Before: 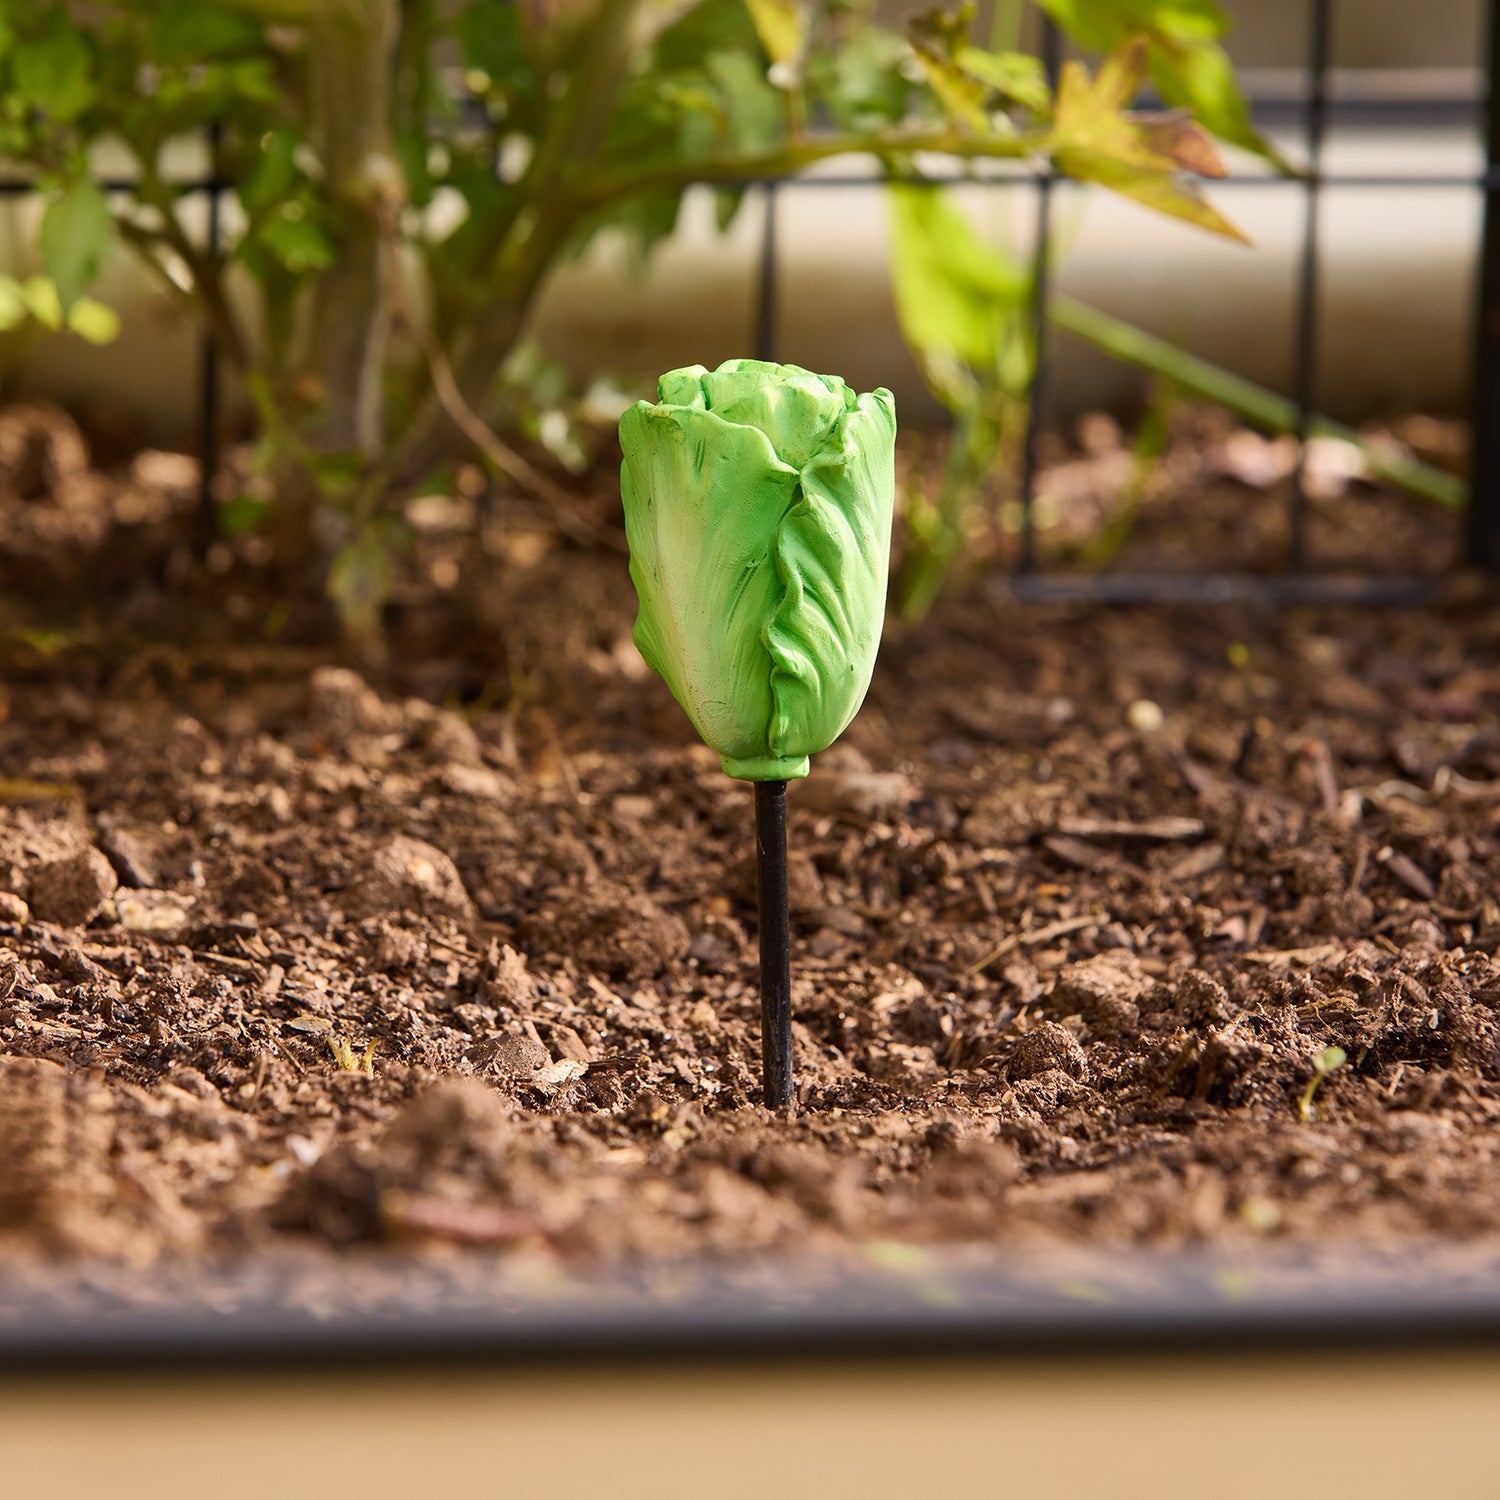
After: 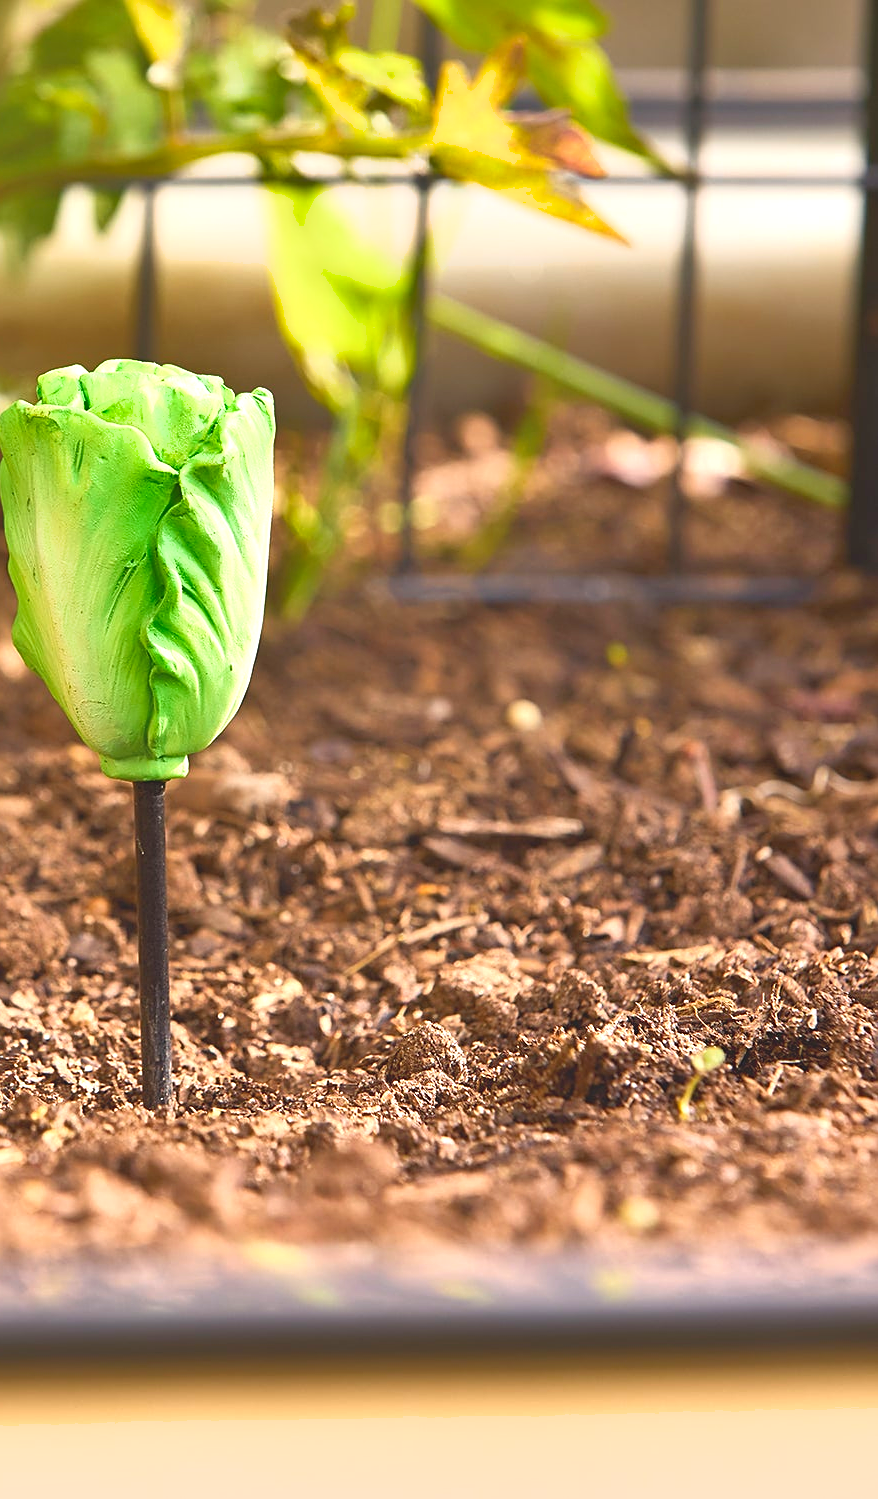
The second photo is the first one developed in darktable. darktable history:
crop: left 41.402%
exposure: black level correction 0, exposure 1.173 EV, compensate exposure bias true, compensate highlight preservation false
sharpen: on, module defaults
shadows and highlights: soften with gaussian
local contrast: detail 69%
